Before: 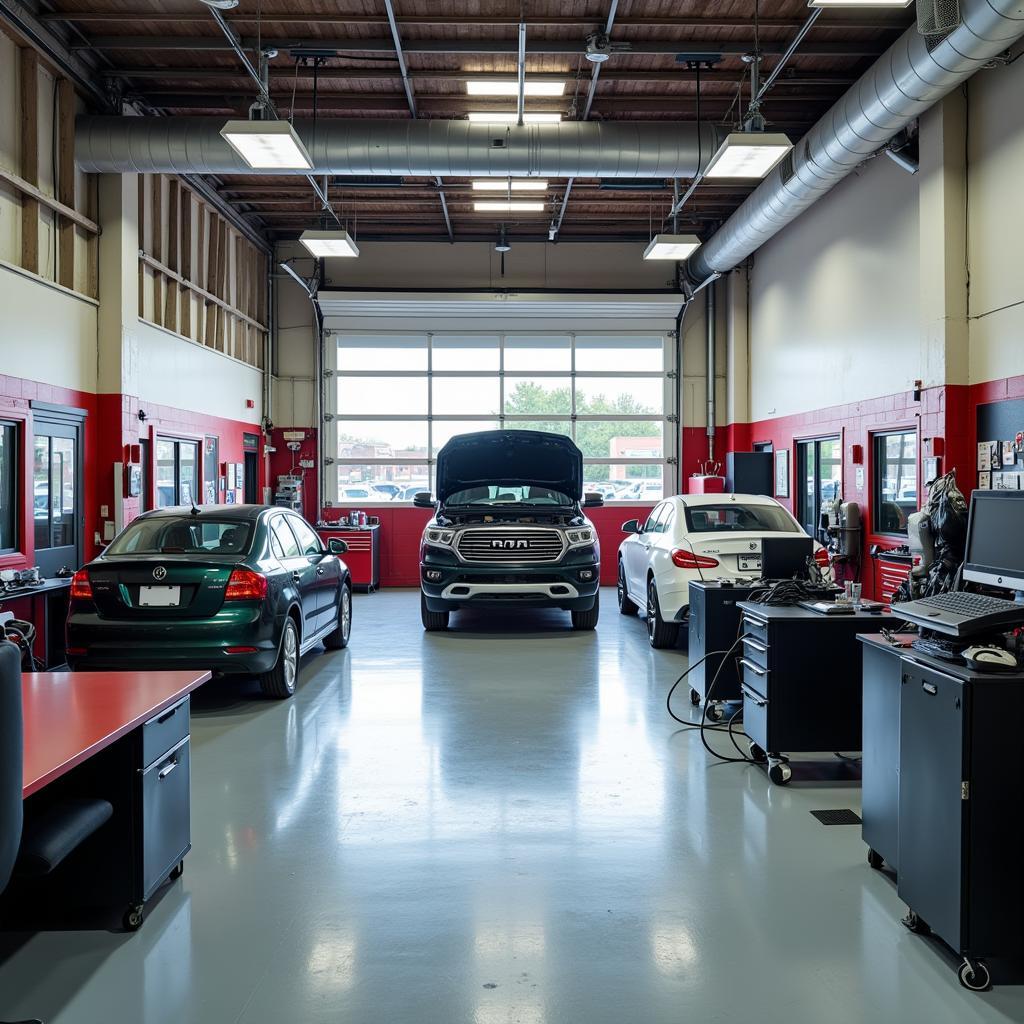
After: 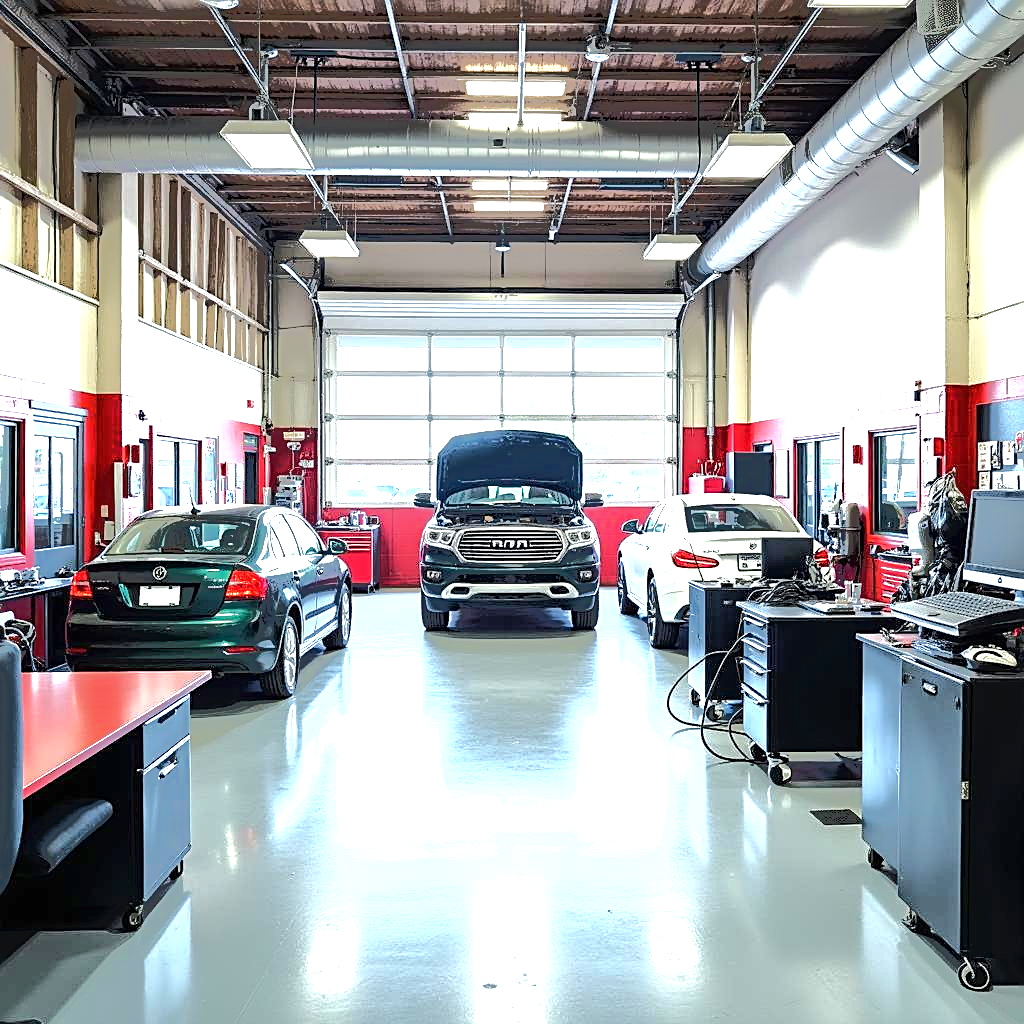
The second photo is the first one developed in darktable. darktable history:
tone equalizer: -7 EV -0.601 EV, -6 EV 0.977 EV, -5 EV -0.462 EV, -4 EV 0.404 EV, -3 EV 0.437 EV, -2 EV 0.132 EV, -1 EV -0.166 EV, +0 EV -0.373 EV, edges refinement/feathering 500, mask exposure compensation -1.57 EV, preserve details no
sharpen: on, module defaults
exposure: black level correction 0, exposure 1.471 EV, compensate highlight preservation false
